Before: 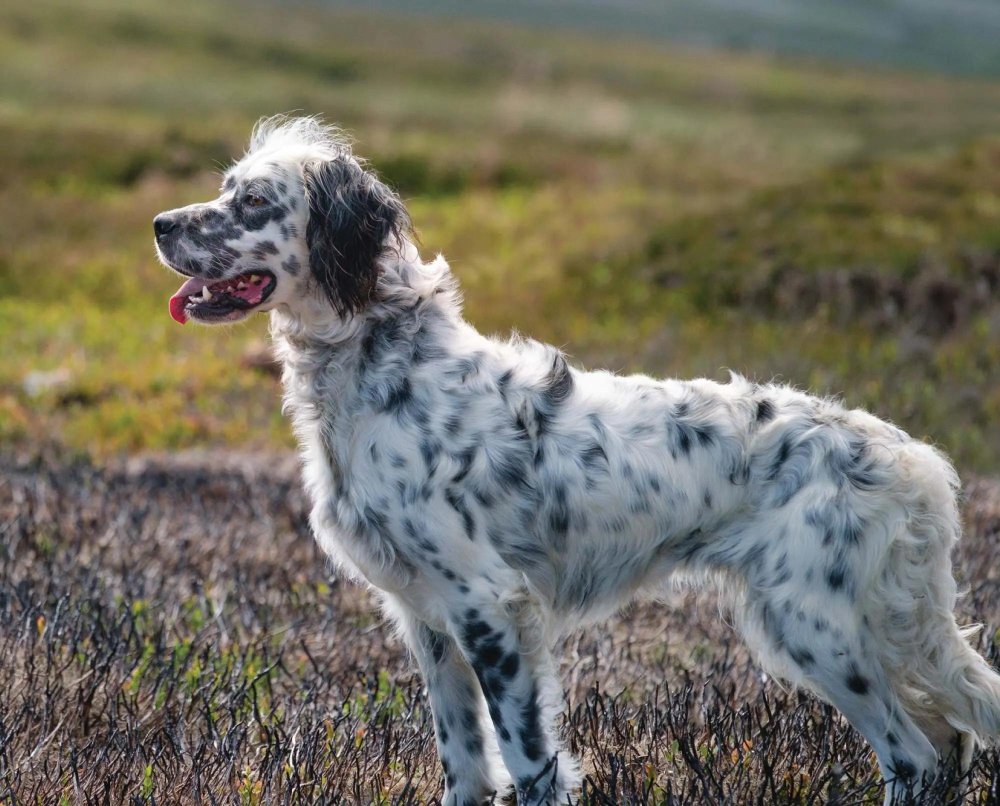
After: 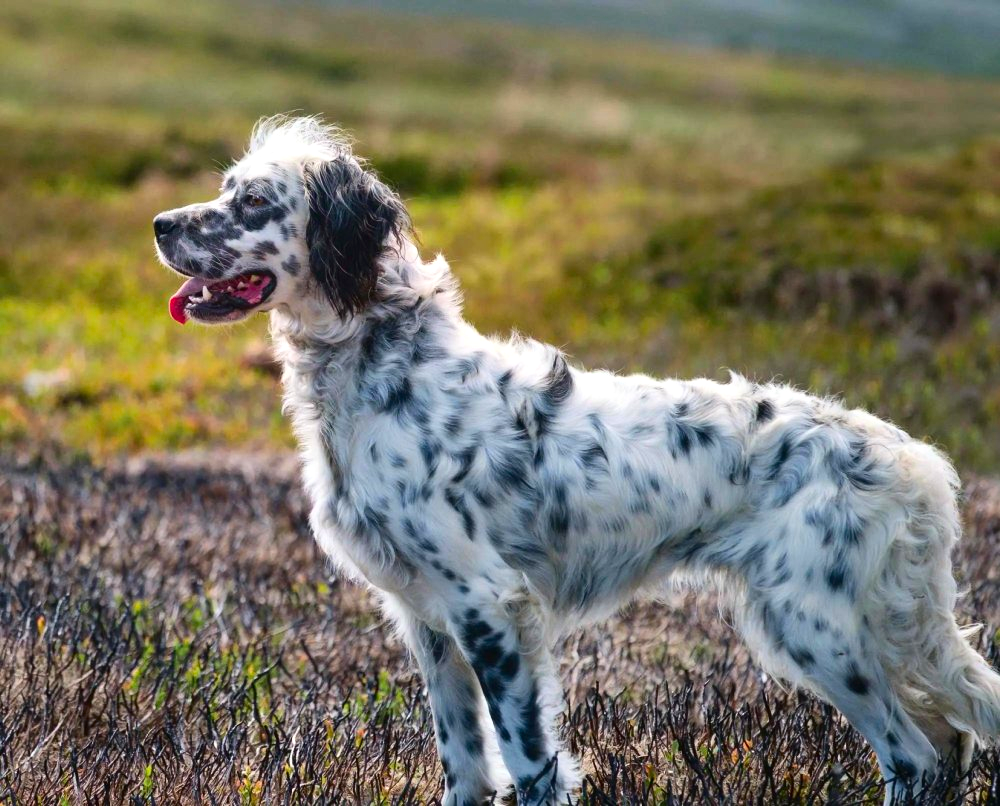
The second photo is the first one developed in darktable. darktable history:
contrast brightness saturation: contrast 0.169, saturation 0.311
exposure: exposure 0.16 EV, compensate highlight preservation false
